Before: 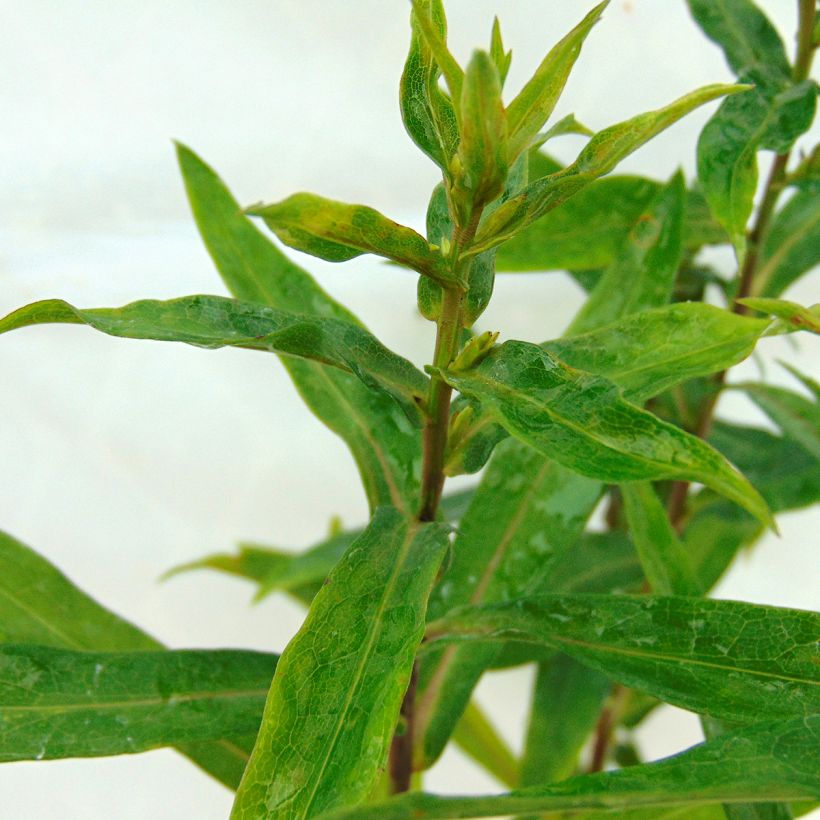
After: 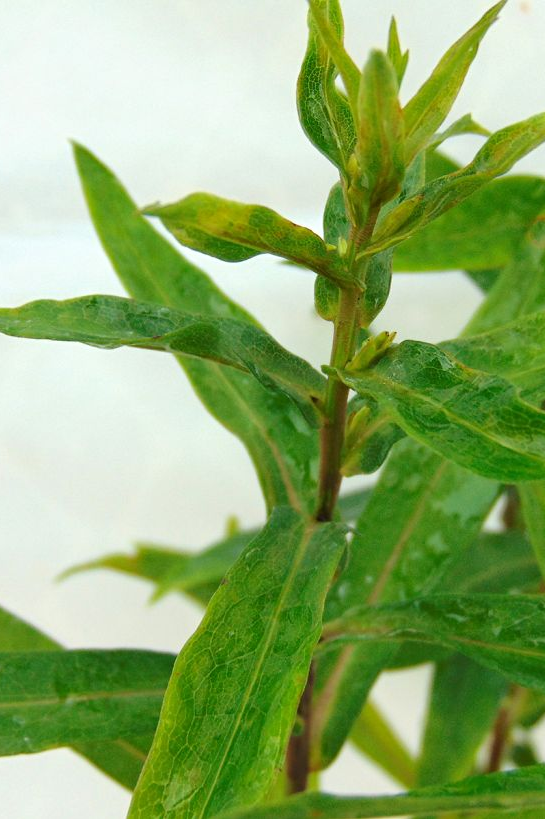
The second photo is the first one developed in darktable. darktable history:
crop and rotate: left 12.574%, right 20.911%
